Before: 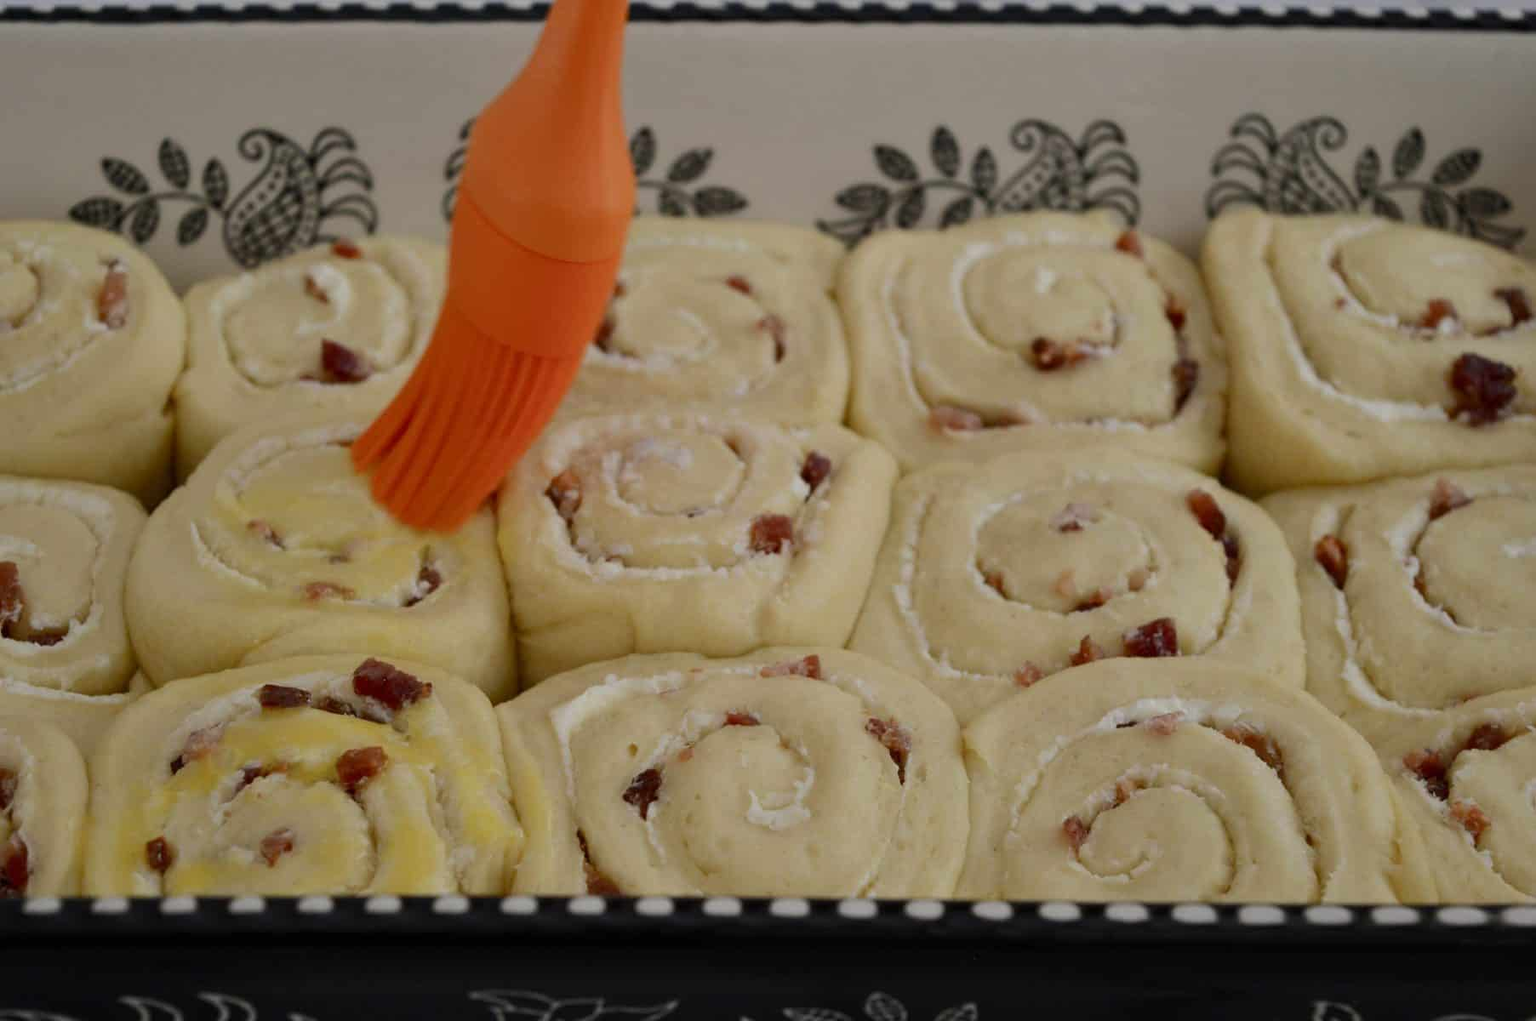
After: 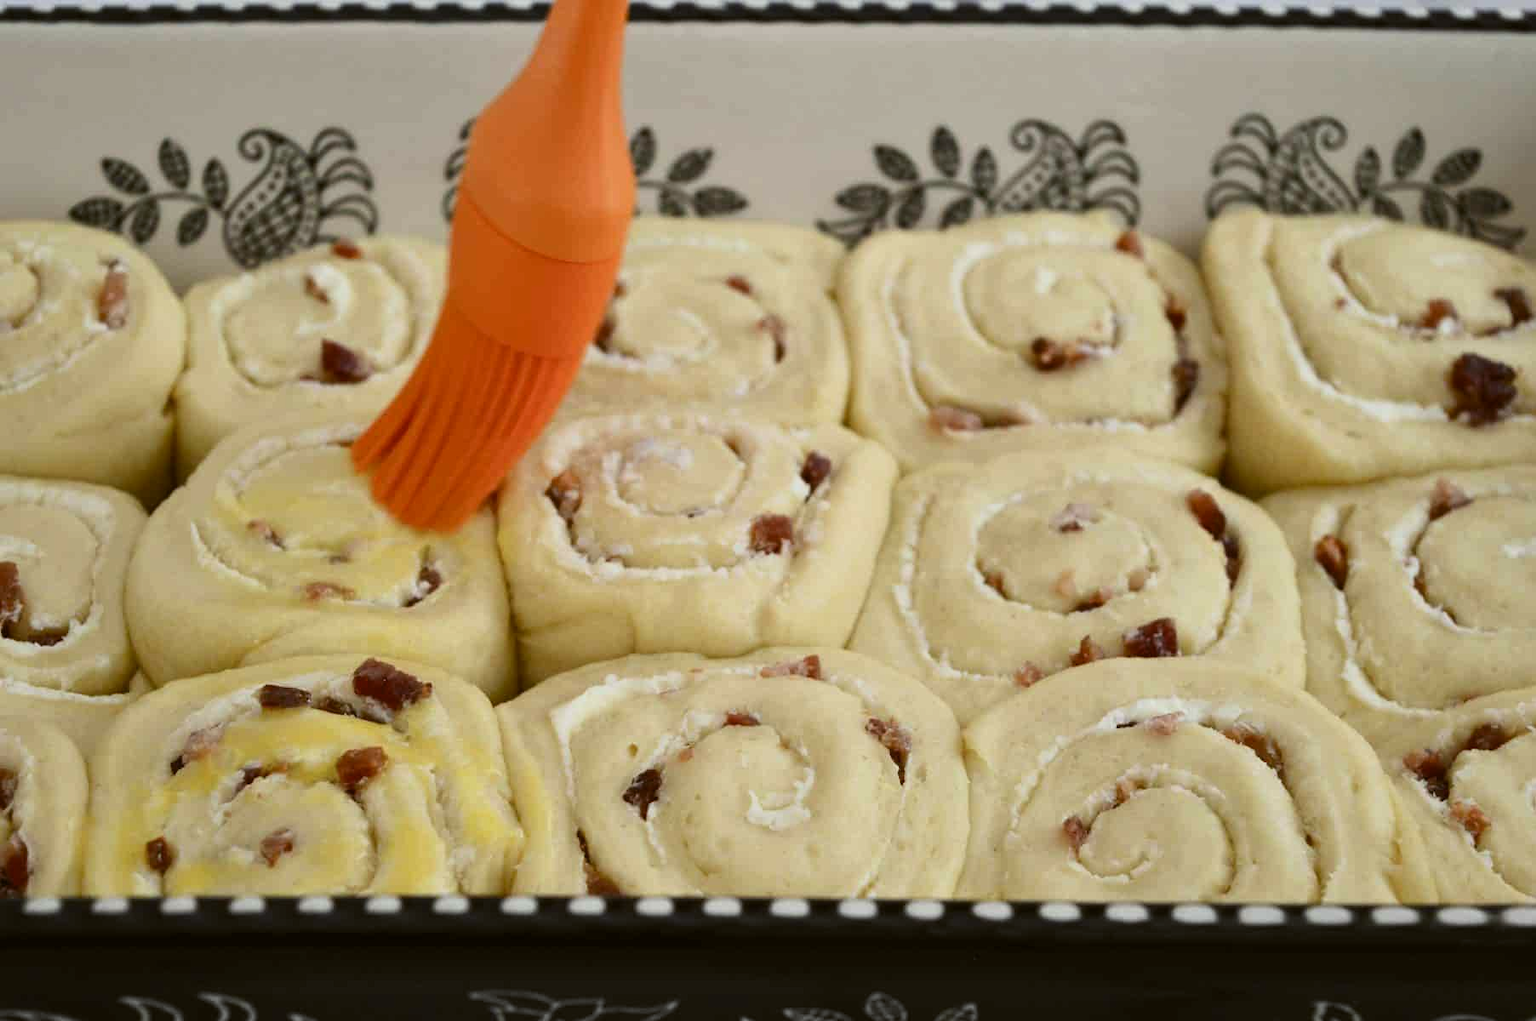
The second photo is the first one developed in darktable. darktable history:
color balance: lift [1.004, 1.002, 1.002, 0.998], gamma [1, 1.007, 1.002, 0.993], gain [1, 0.977, 1.013, 1.023], contrast -3.64%
base curve: curves: ch0 [(0, 0) (0.005, 0.002) (0.193, 0.295) (0.399, 0.664) (0.75, 0.928) (1, 1)]
